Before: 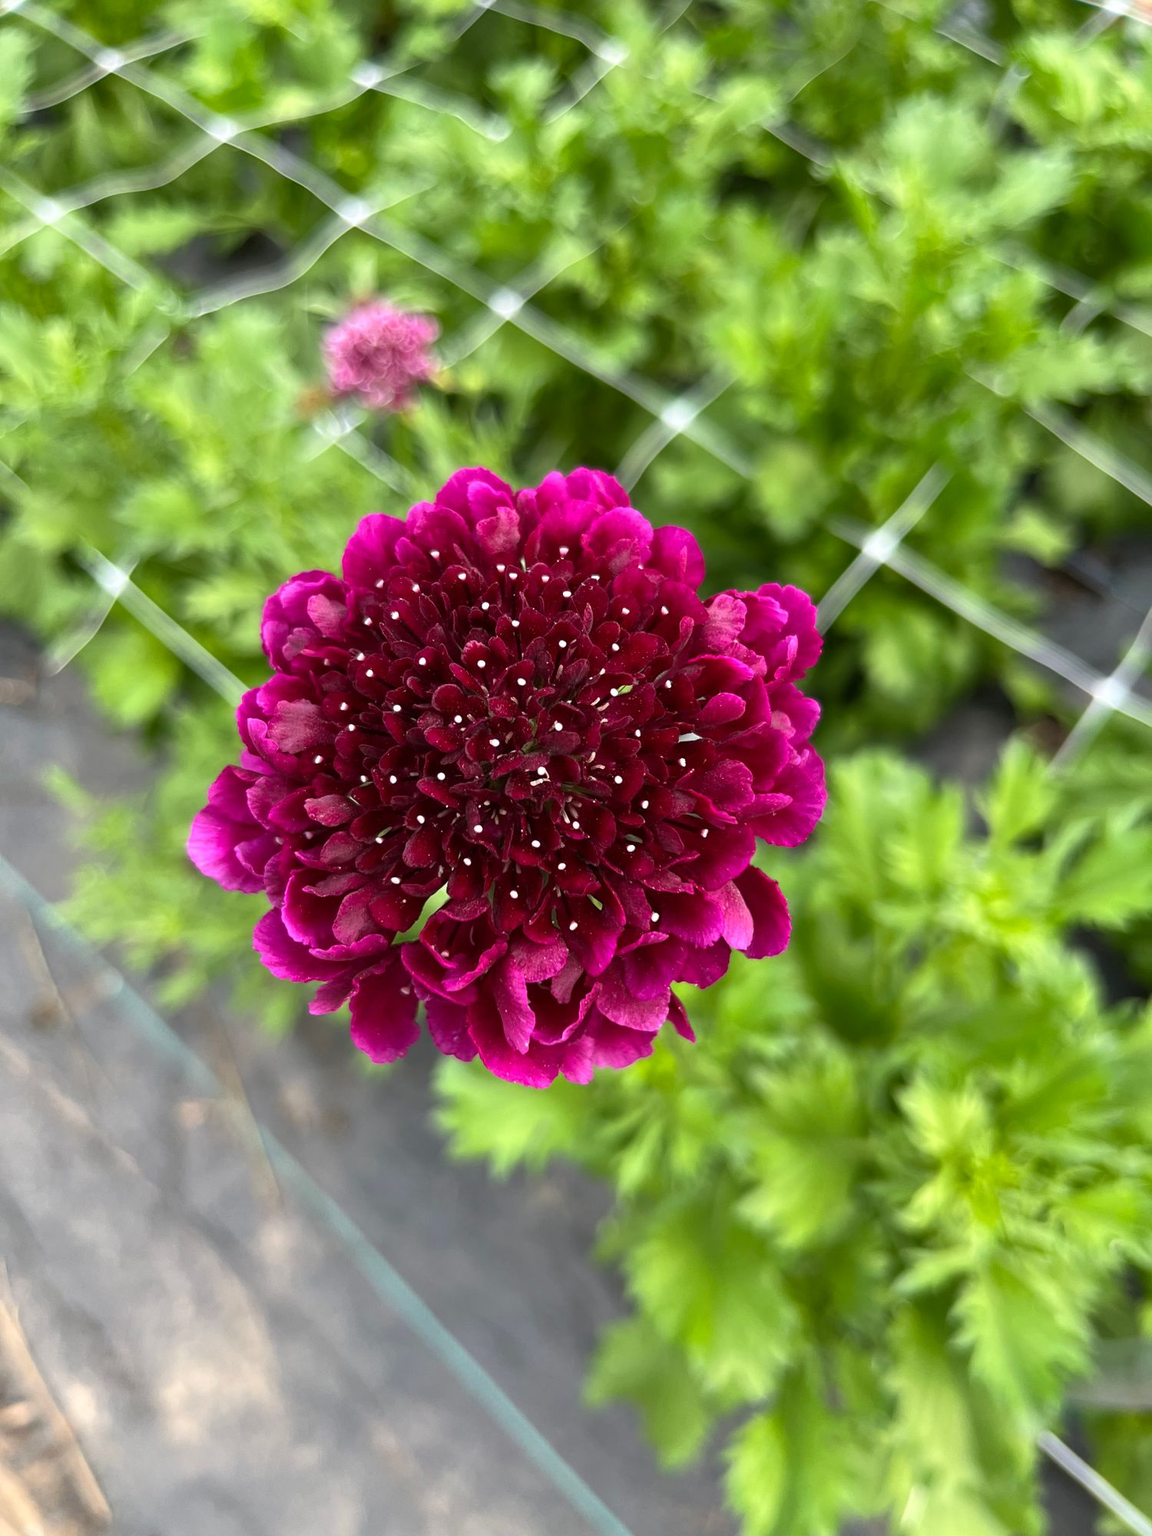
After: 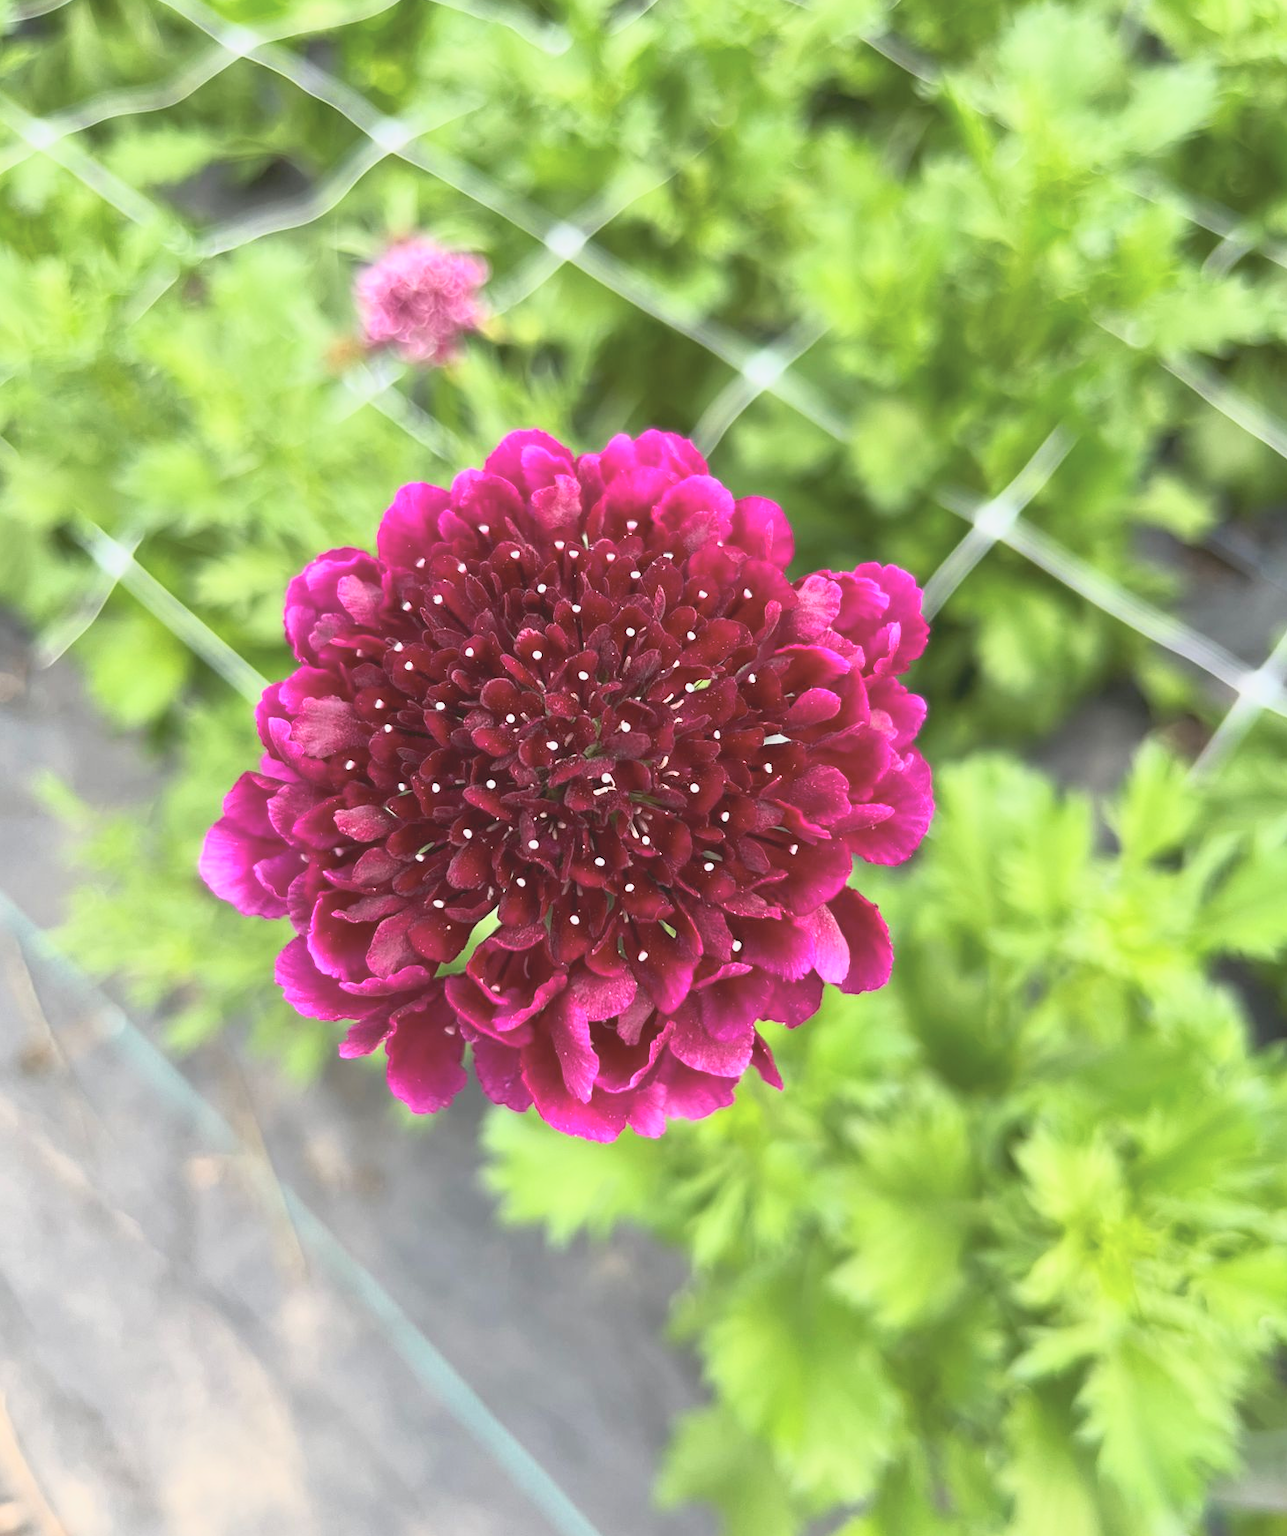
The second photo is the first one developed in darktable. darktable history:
crop: left 1.236%, top 6.113%, right 1.495%, bottom 6.831%
base curve: curves: ch0 [(0, 0) (0.088, 0.125) (0.176, 0.251) (0.354, 0.501) (0.613, 0.749) (1, 0.877)]
tone curve: curves: ch0 [(0, 0) (0.003, 0.144) (0.011, 0.149) (0.025, 0.159) (0.044, 0.183) (0.069, 0.207) (0.1, 0.236) (0.136, 0.269) (0.177, 0.303) (0.224, 0.339) (0.277, 0.38) (0.335, 0.428) (0.399, 0.478) (0.468, 0.539) (0.543, 0.604) (0.623, 0.679) (0.709, 0.755) (0.801, 0.836) (0.898, 0.918) (1, 1)], preserve colors none
